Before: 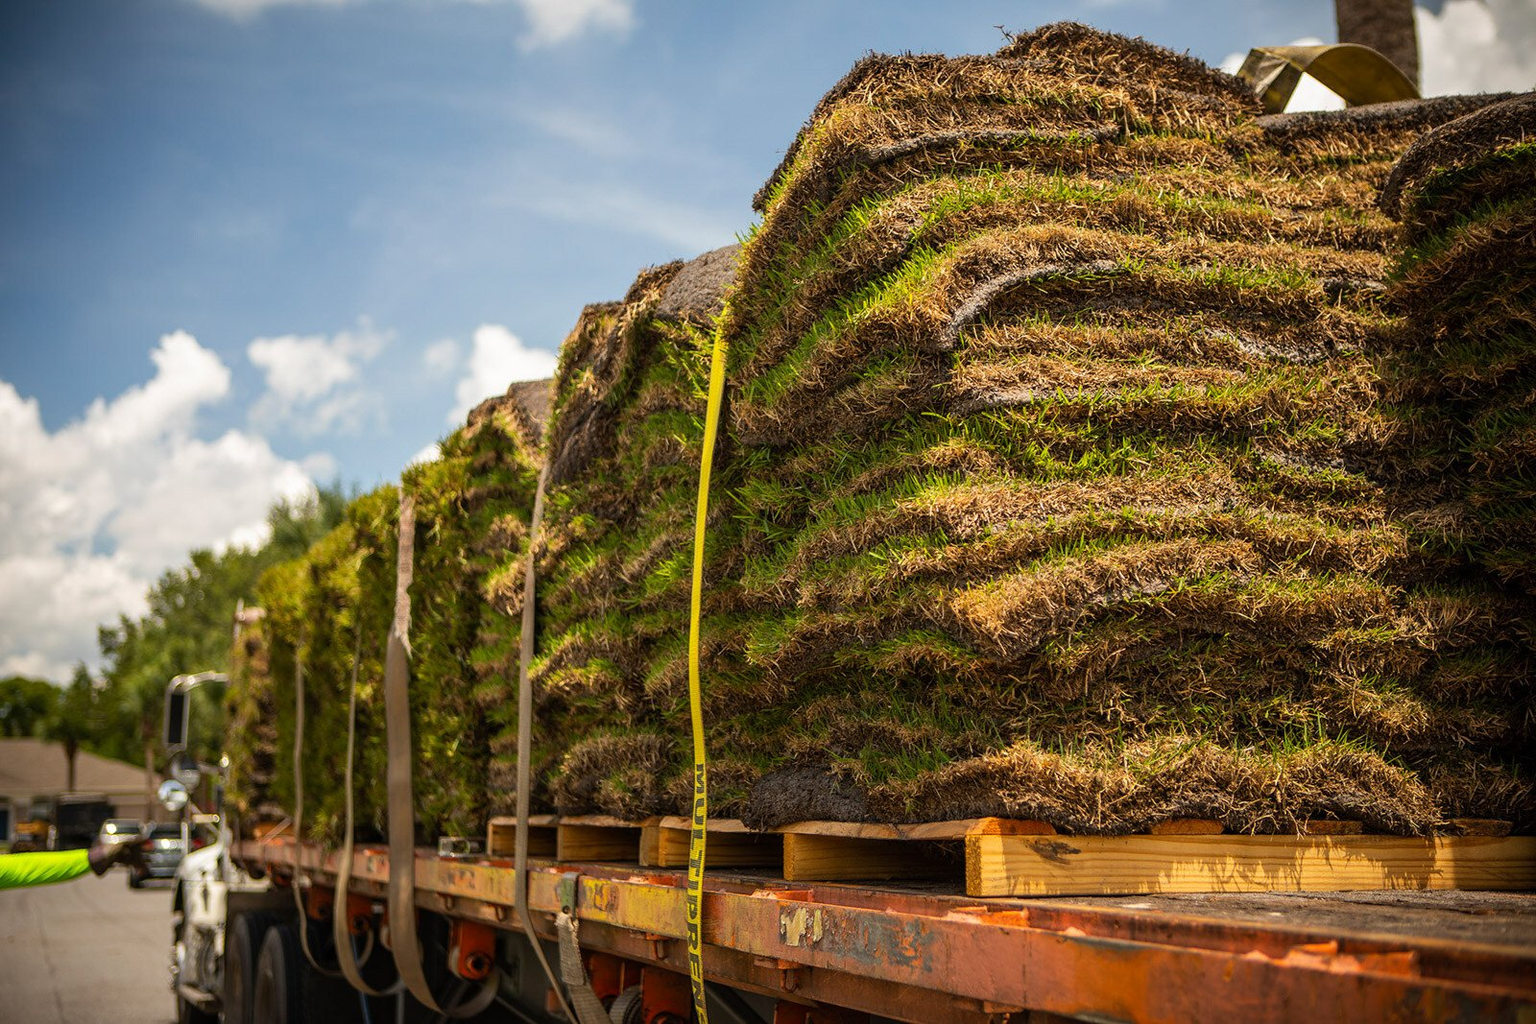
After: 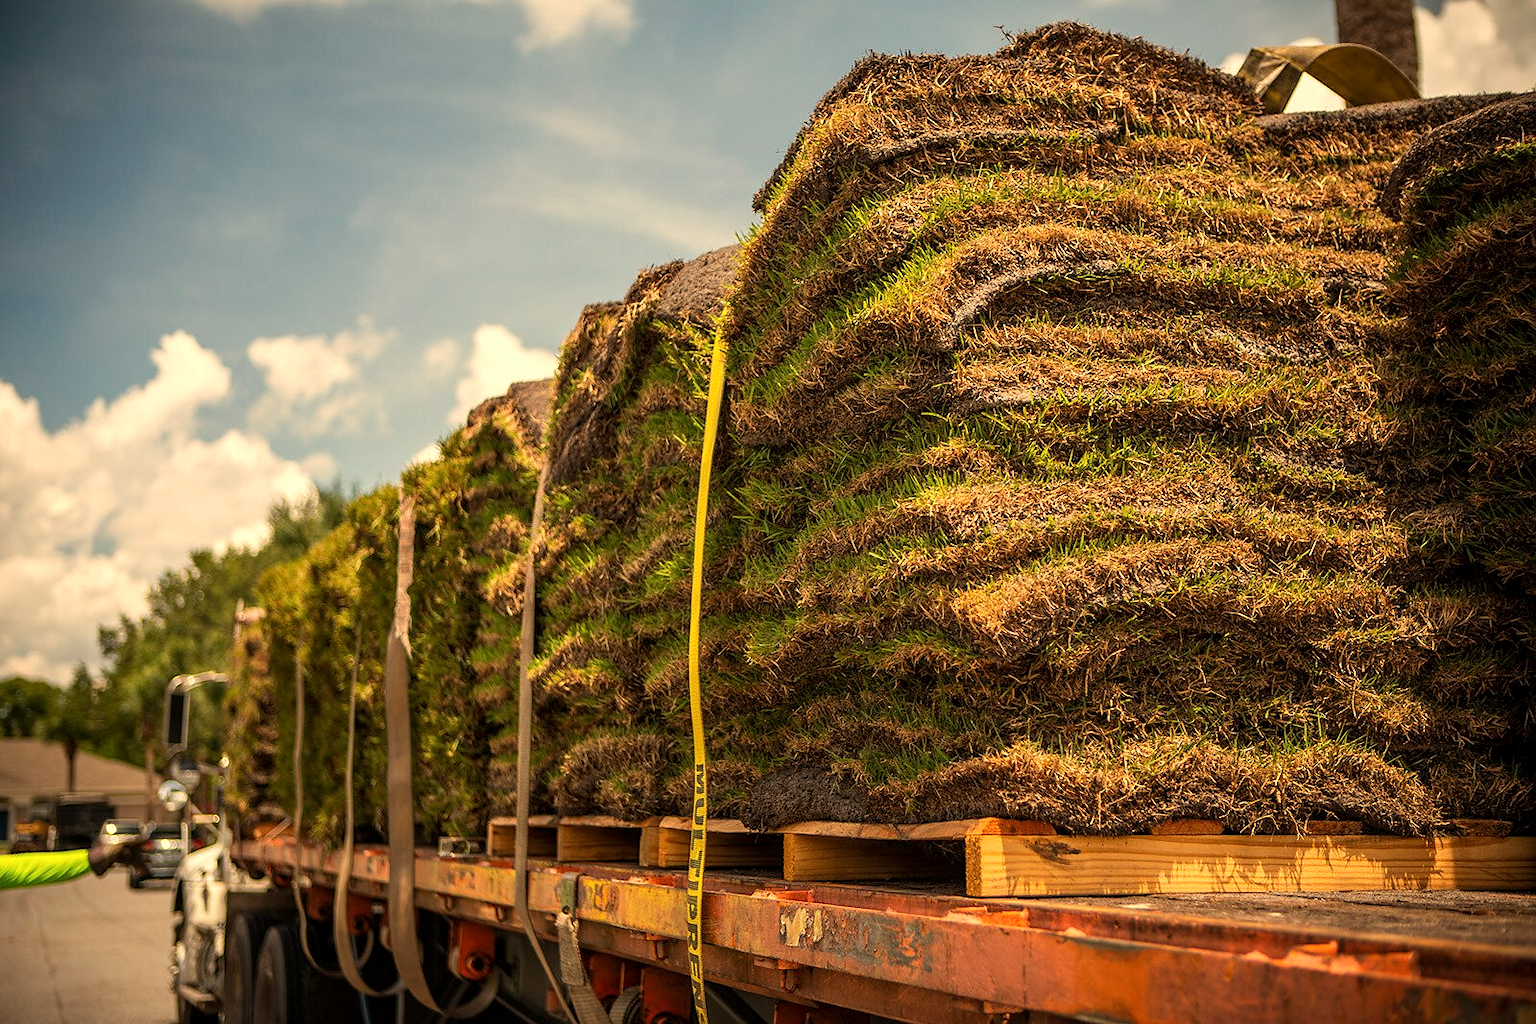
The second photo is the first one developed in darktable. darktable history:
local contrast: highlights 100%, shadows 100%, detail 120%, midtone range 0.2
white balance: red 1.123, blue 0.83
sharpen: radius 1, threshold 1
